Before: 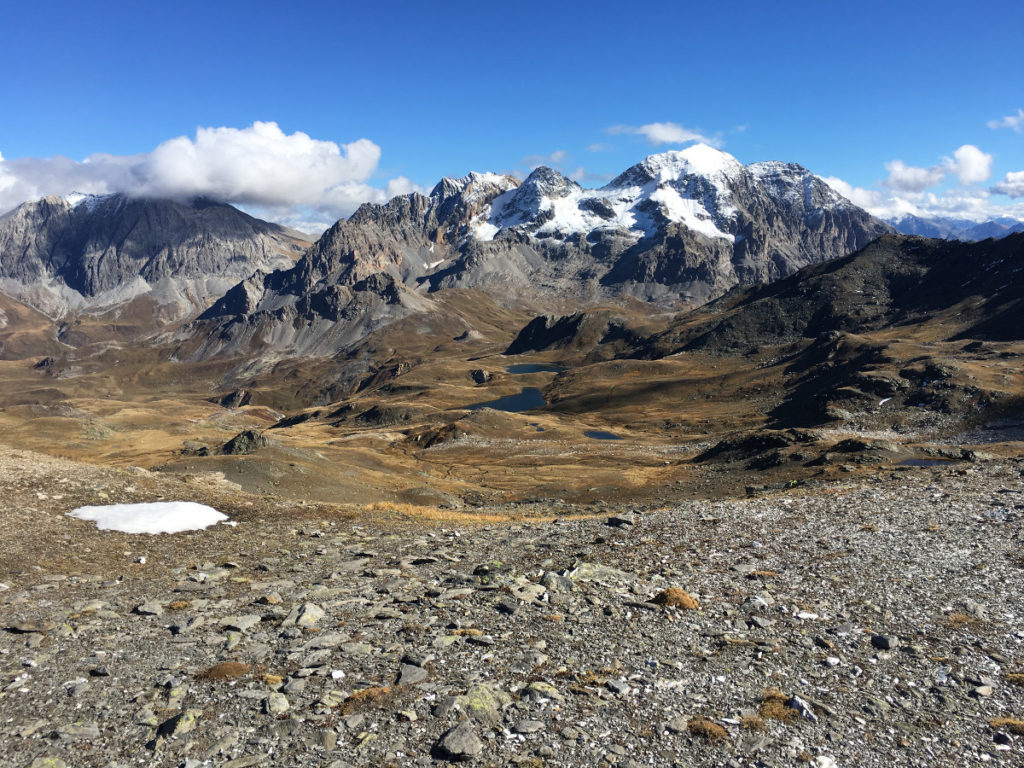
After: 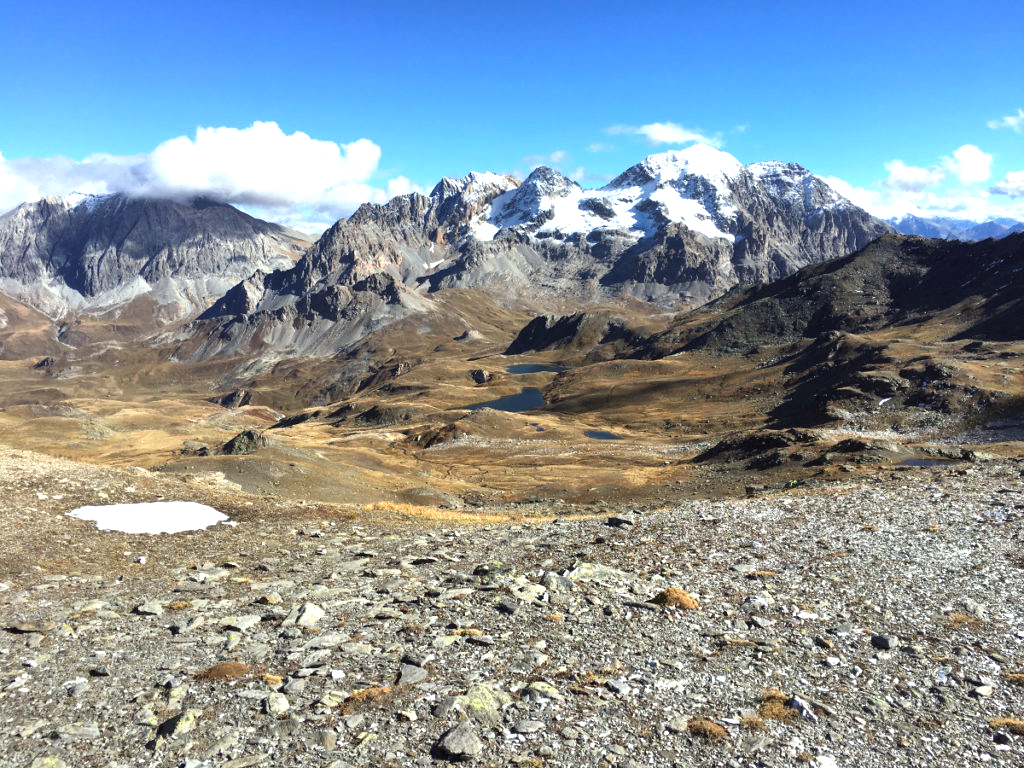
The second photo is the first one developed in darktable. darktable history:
exposure: exposure 0.746 EV, compensate highlight preservation false
color correction: highlights a* -2.93, highlights b* -2.23, shadows a* 2.27, shadows b* 2.66
